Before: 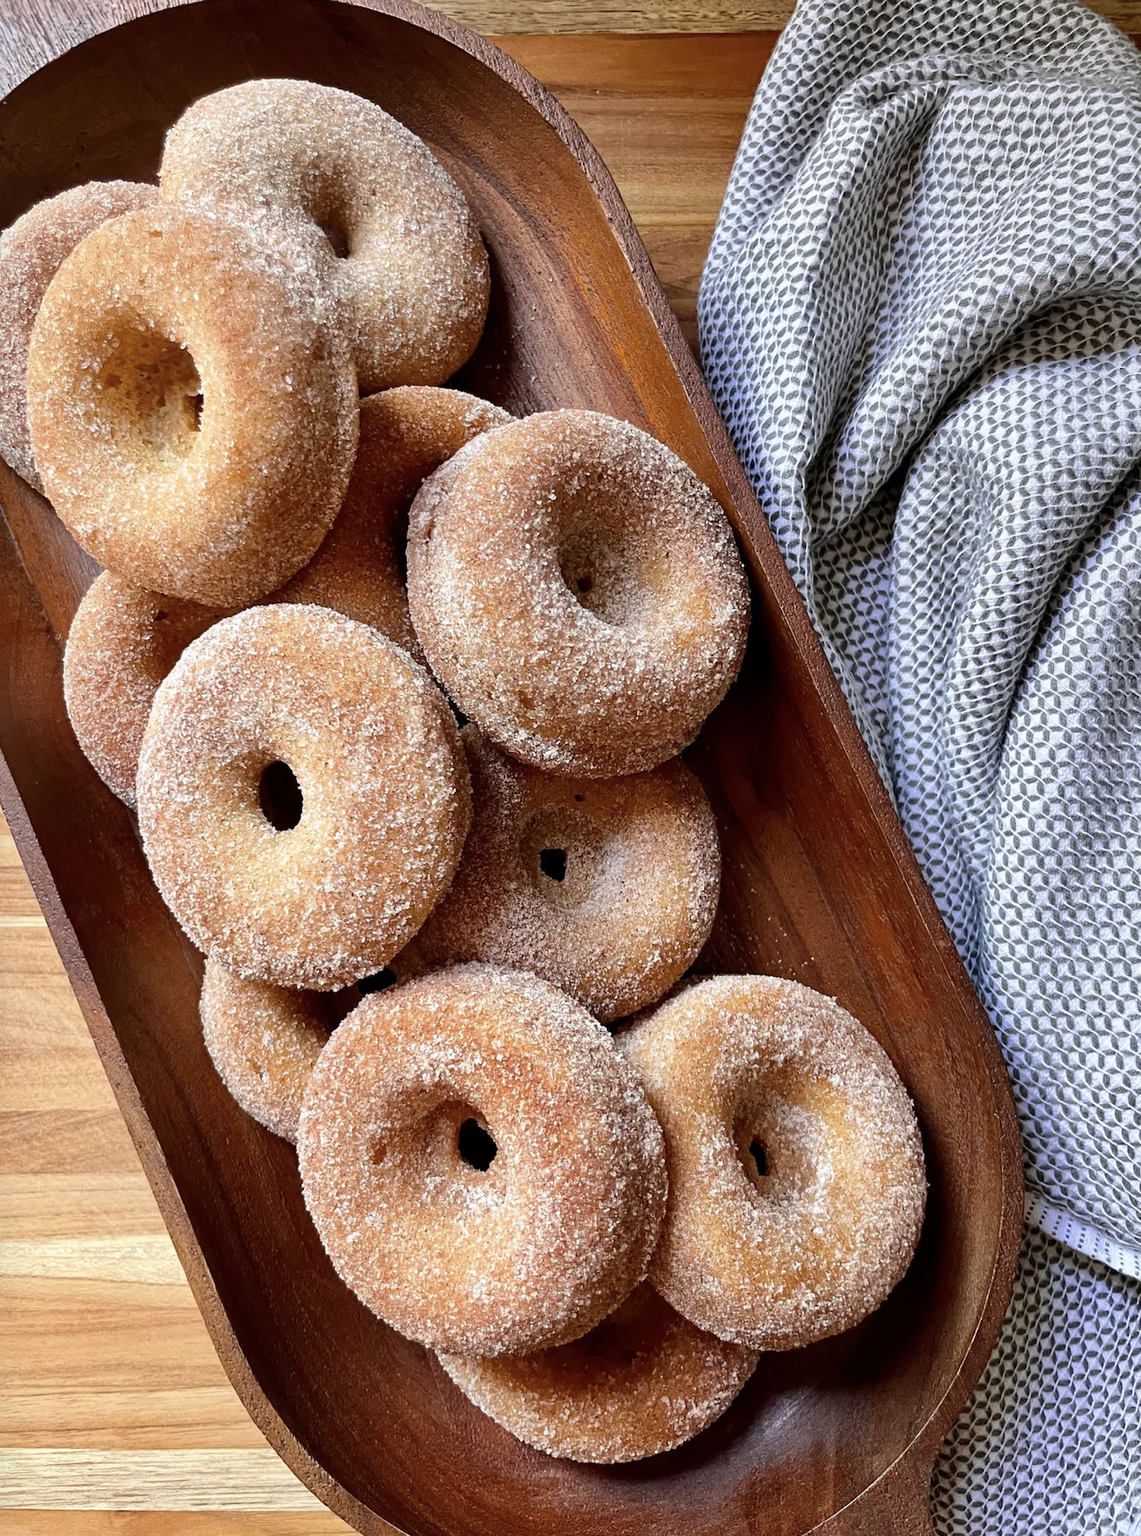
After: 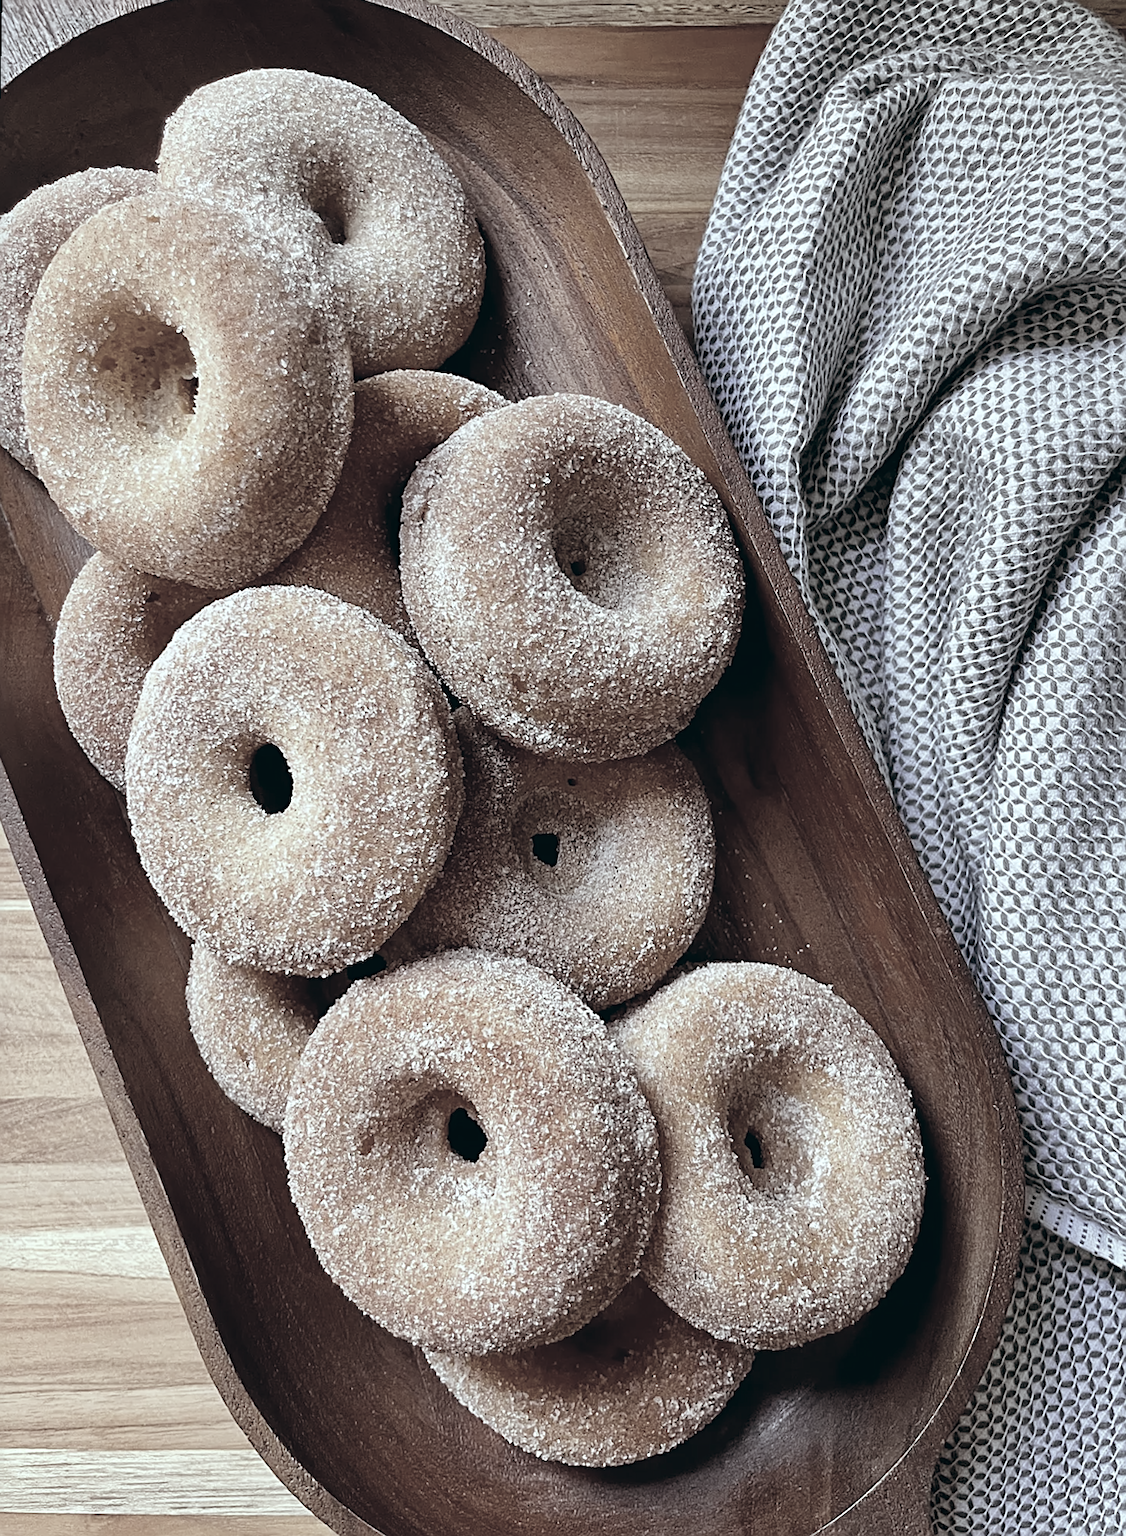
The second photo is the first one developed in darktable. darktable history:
color zones: curves: ch1 [(0, 0.153) (0.143, 0.15) (0.286, 0.151) (0.429, 0.152) (0.571, 0.152) (0.714, 0.151) (0.857, 0.151) (1, 0.153)]
sharpen: on, module defaults
color balance: lift [1.003, 0.993, 1.001, 1.007], gamma [1.018, 1.072, 0.959, 0.928], gain [0.974, 0.873, 1.031, 1.127]
rotate and perspective: rotation 0.226°, lens shift (vertical) -0.042, crop left 0.023, crop right 0.982, crop top 0.006, crop bottom 0.994
